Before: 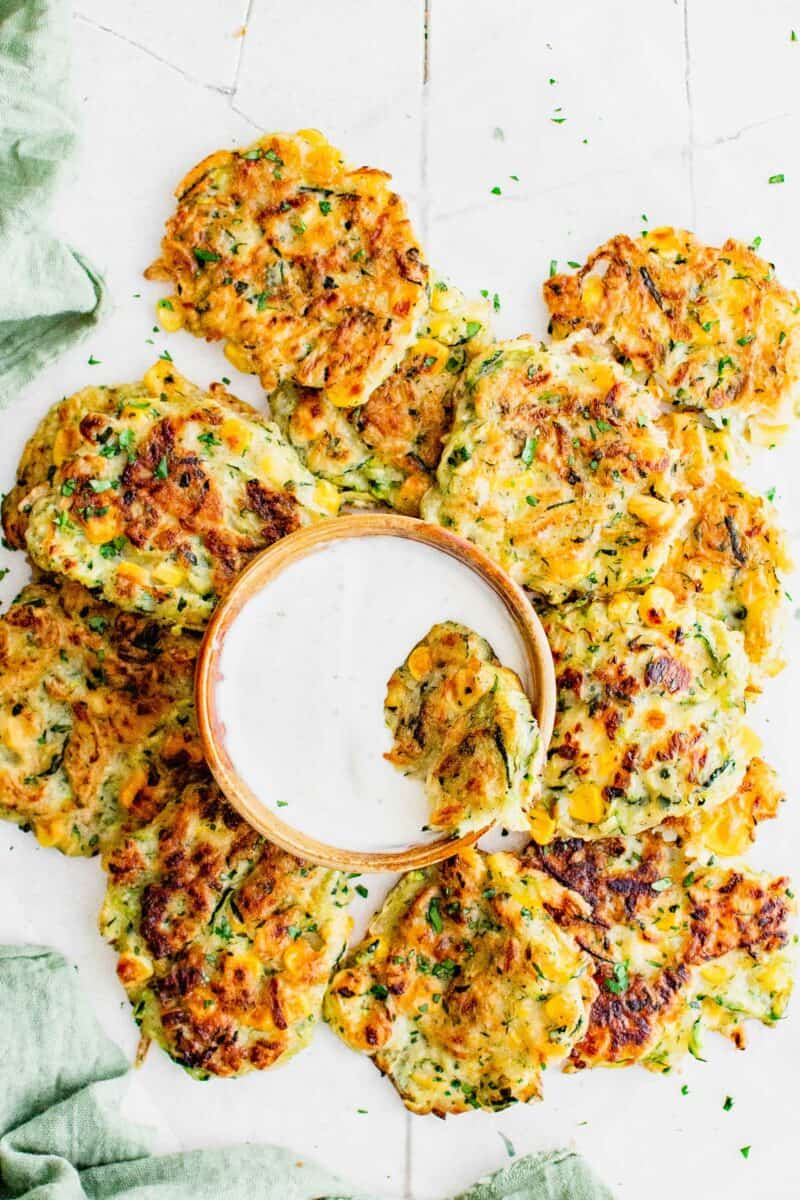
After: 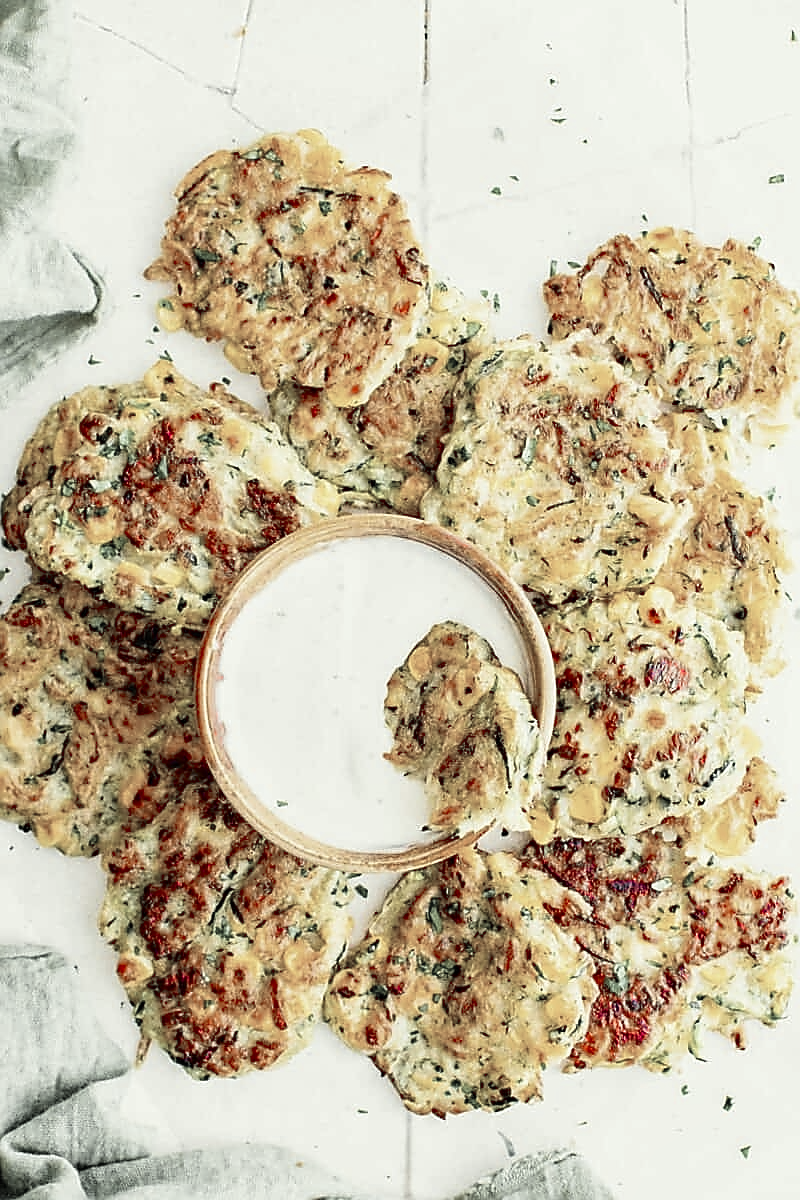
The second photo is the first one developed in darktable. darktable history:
sharpen: radius 1.41, amount 1.234, threshold 0.737
color zones: curves: ch1 [(0, 0.831) (0.08, 0.771) (0.157, 0.268) (0.241, 0.207) (0.562, -0.005) (0.714, -0.013) (0.876, 0.01) (1, 0.831)]
color correction: highlights a* -5.8, highlights b* 11.05
velvia: on, module defaults
local contrast: mode bilateral grid, contrast 20, coarseness 51, detail 102%, midtone range 0.2
